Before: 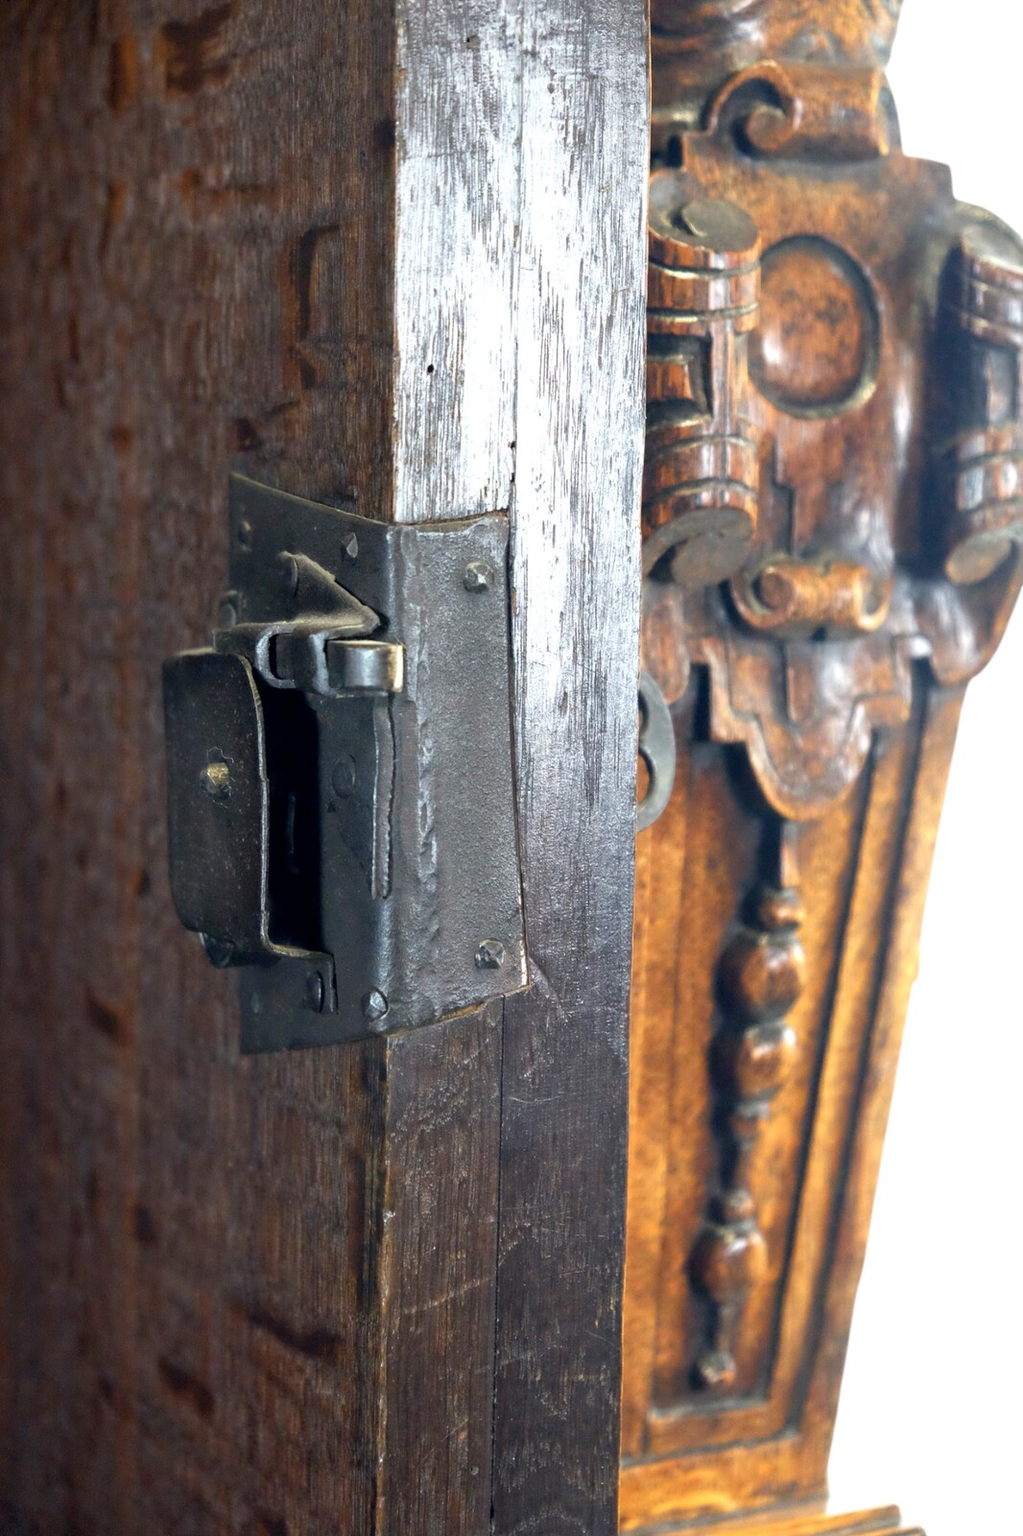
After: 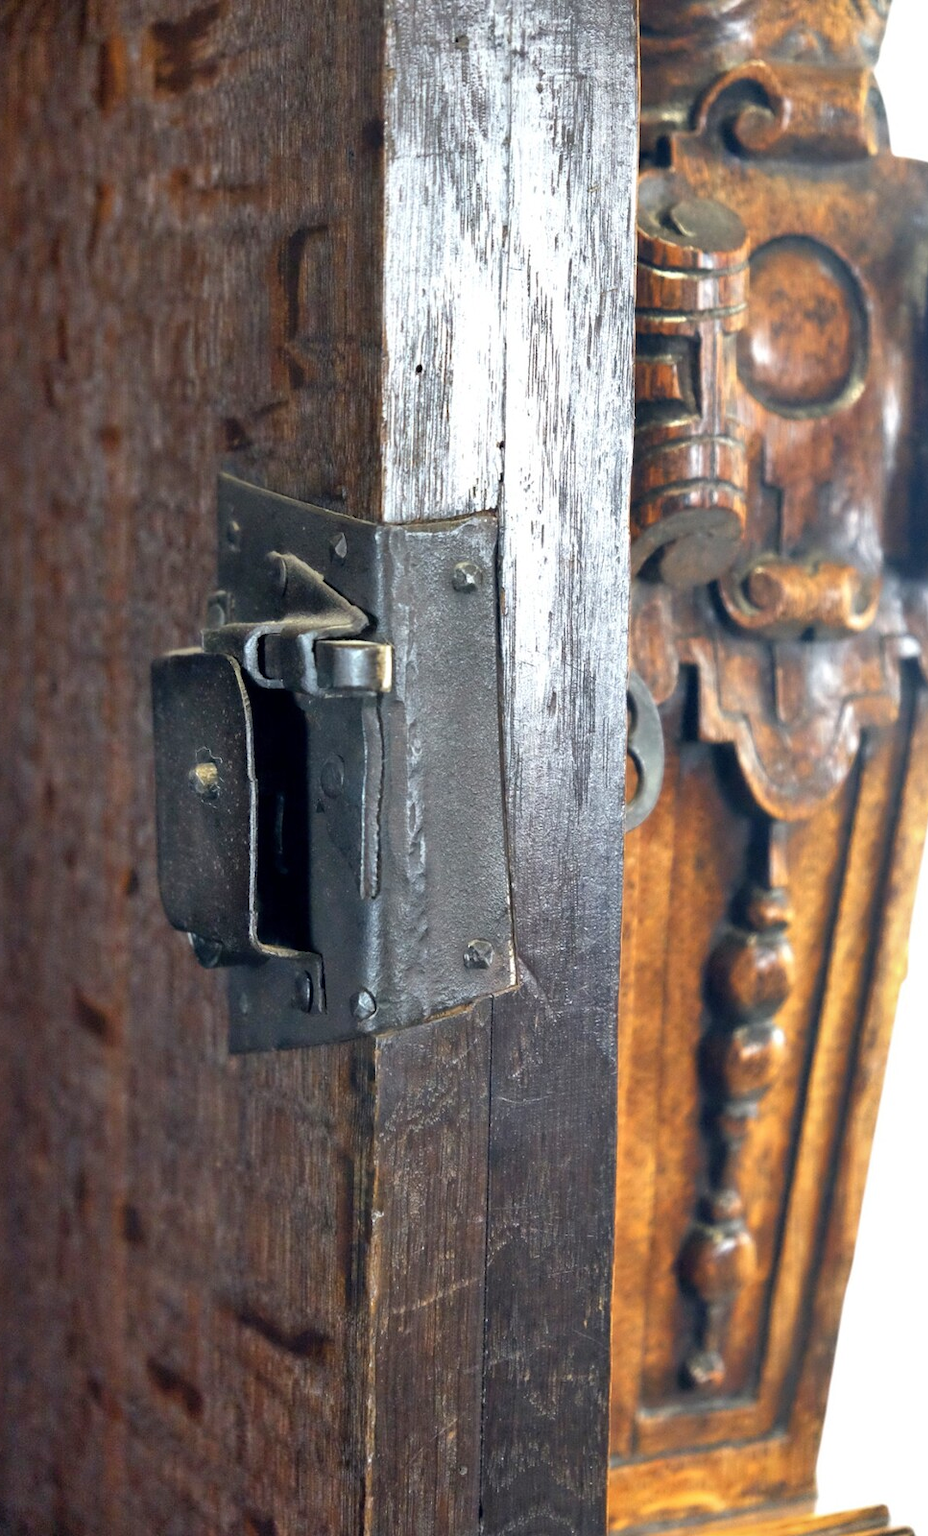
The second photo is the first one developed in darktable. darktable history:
crop and rotate: left 1.224%, right 7.984%
shadows and highlights: white point adjustment 0.069, soften with gaussian
